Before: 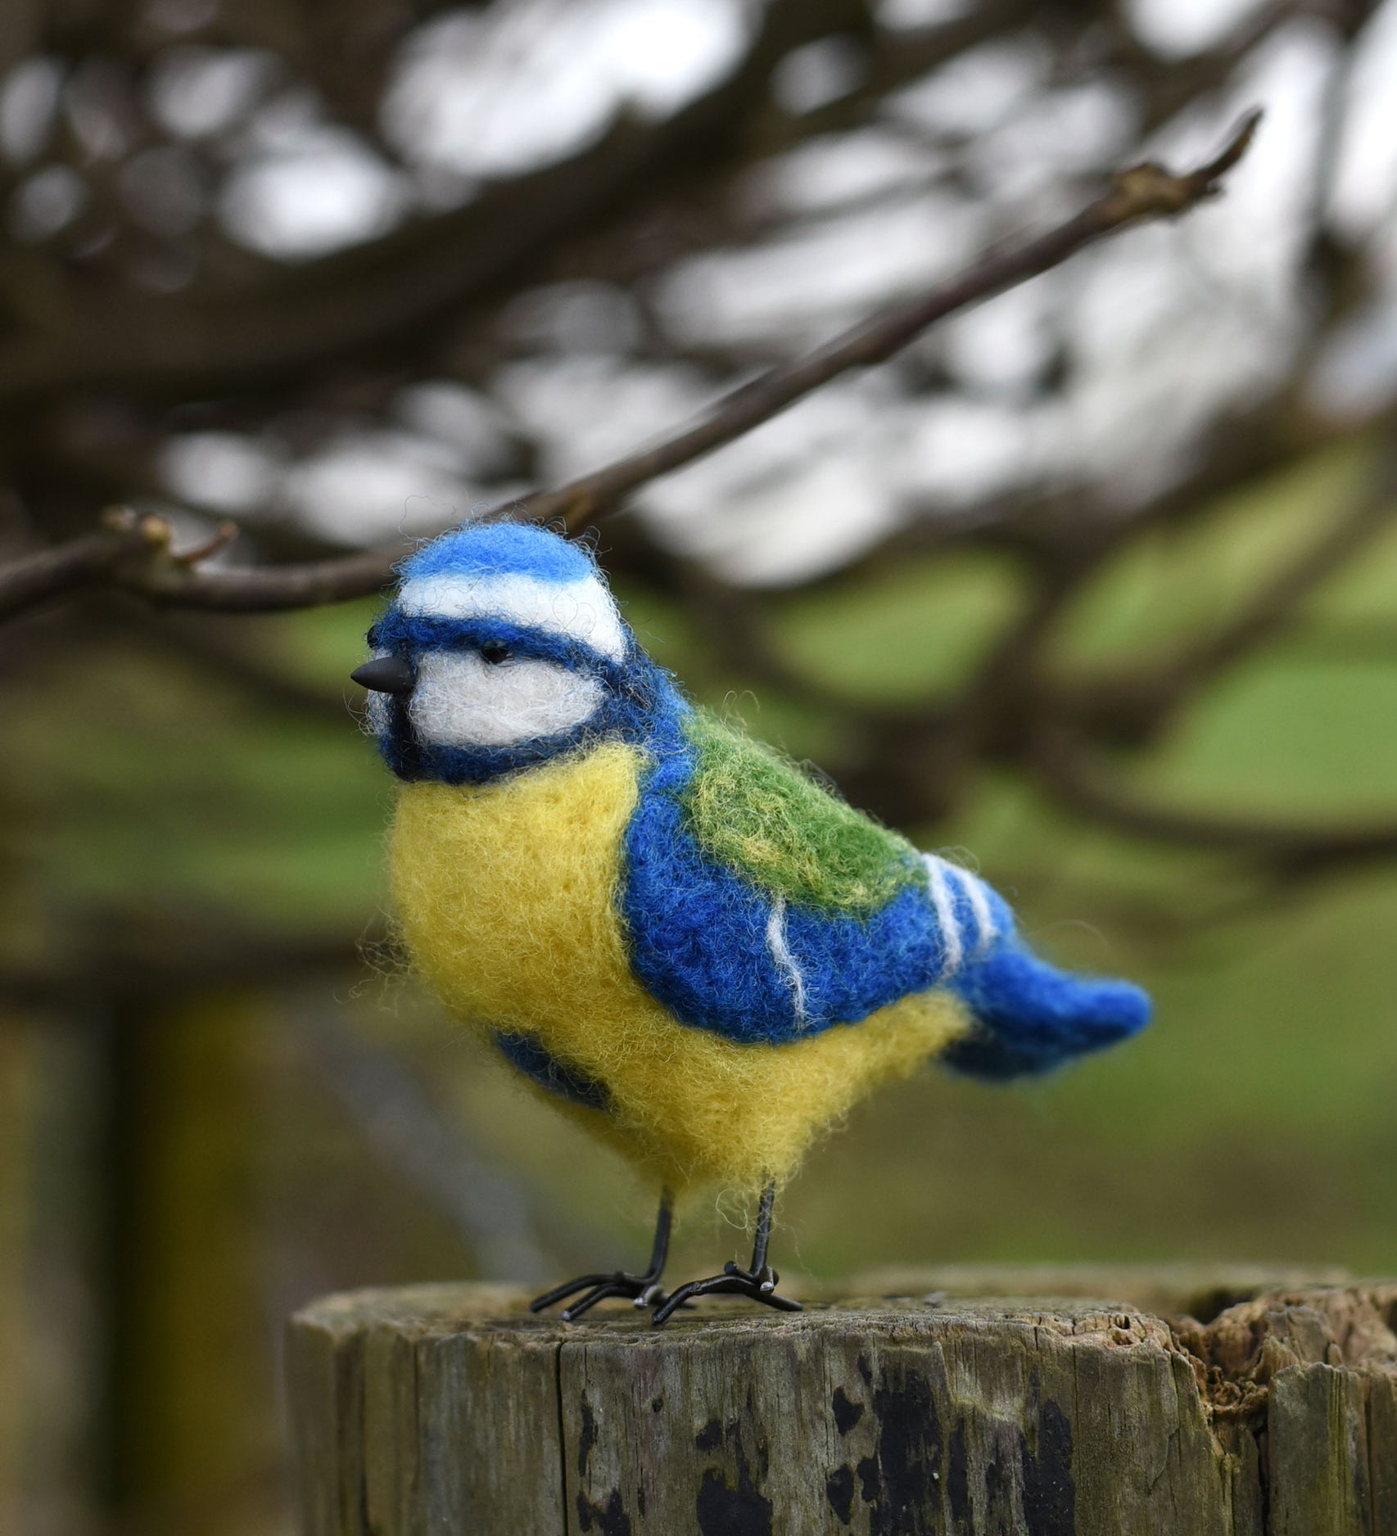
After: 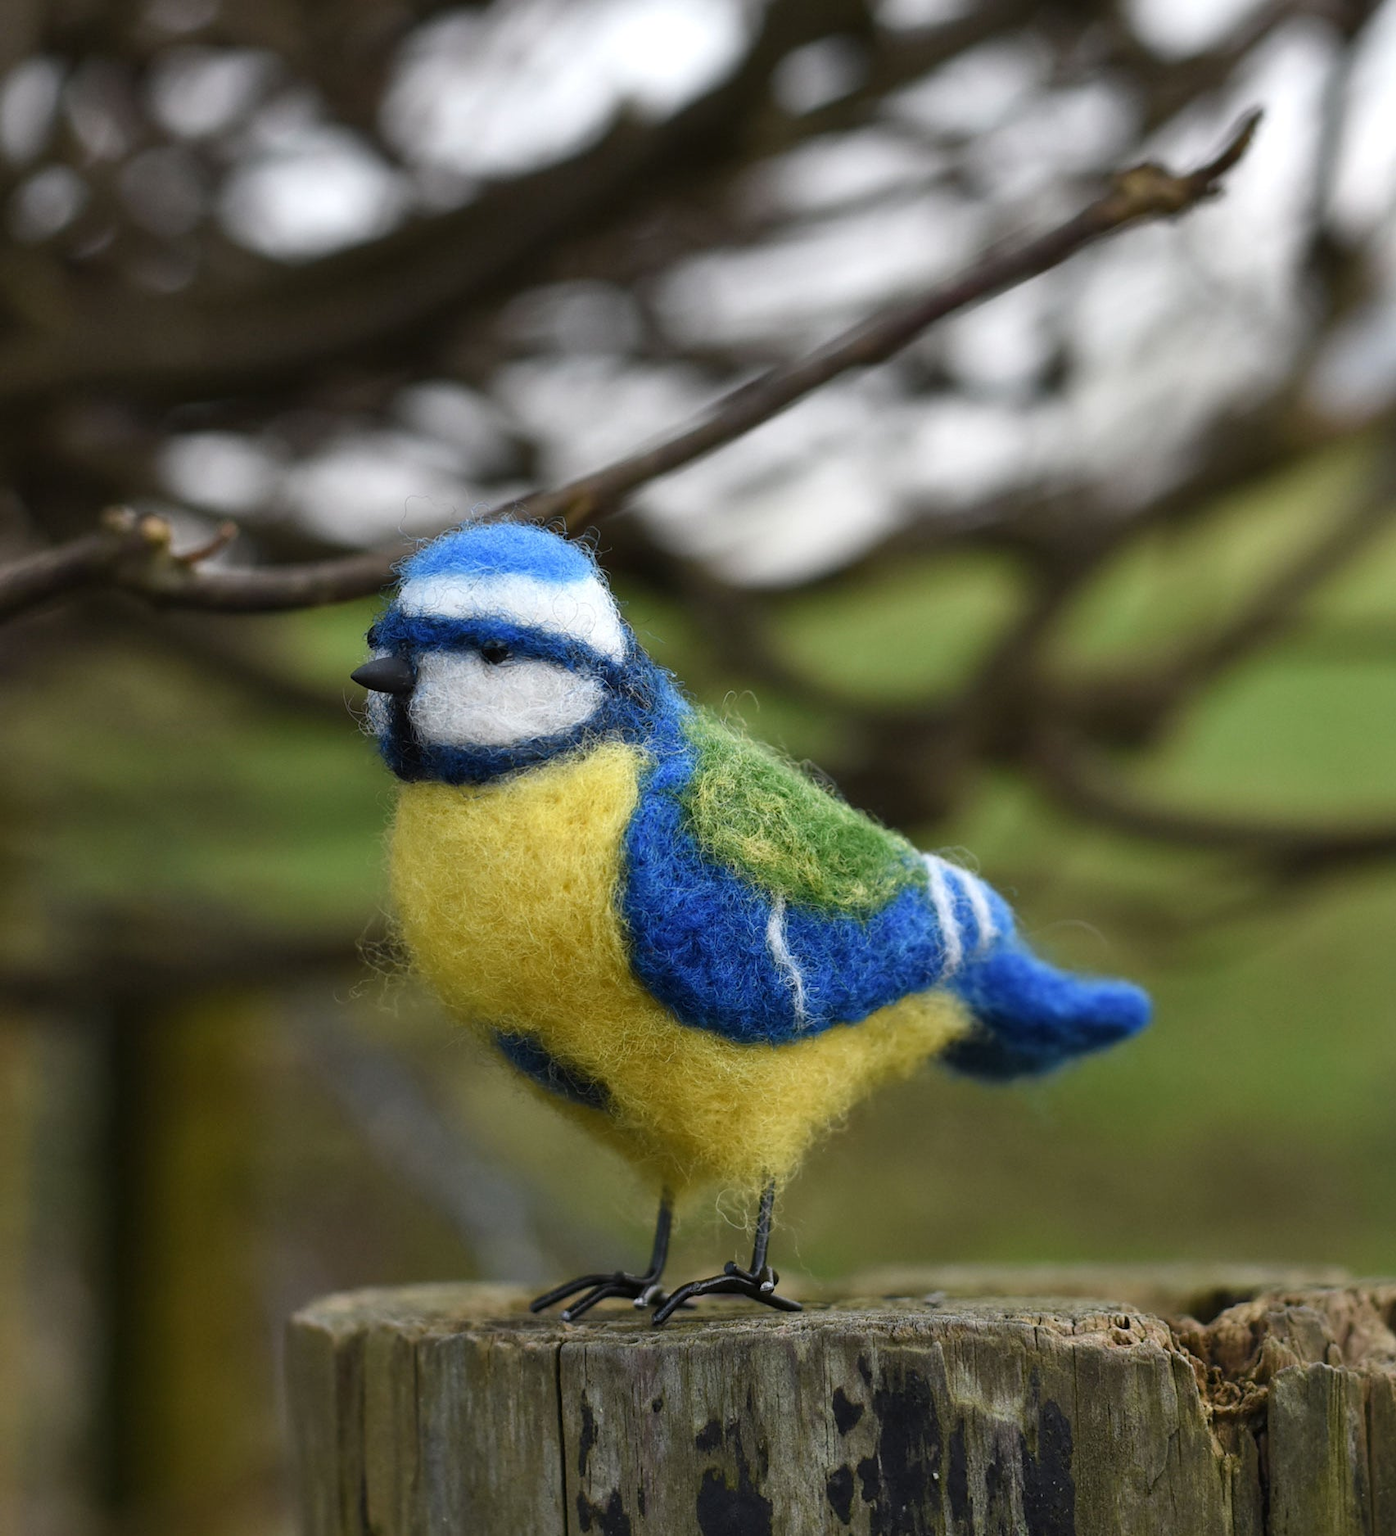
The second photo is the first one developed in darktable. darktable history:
shadows and highlights: shadows 31.94, highlights -31.93, soften with gaussian
